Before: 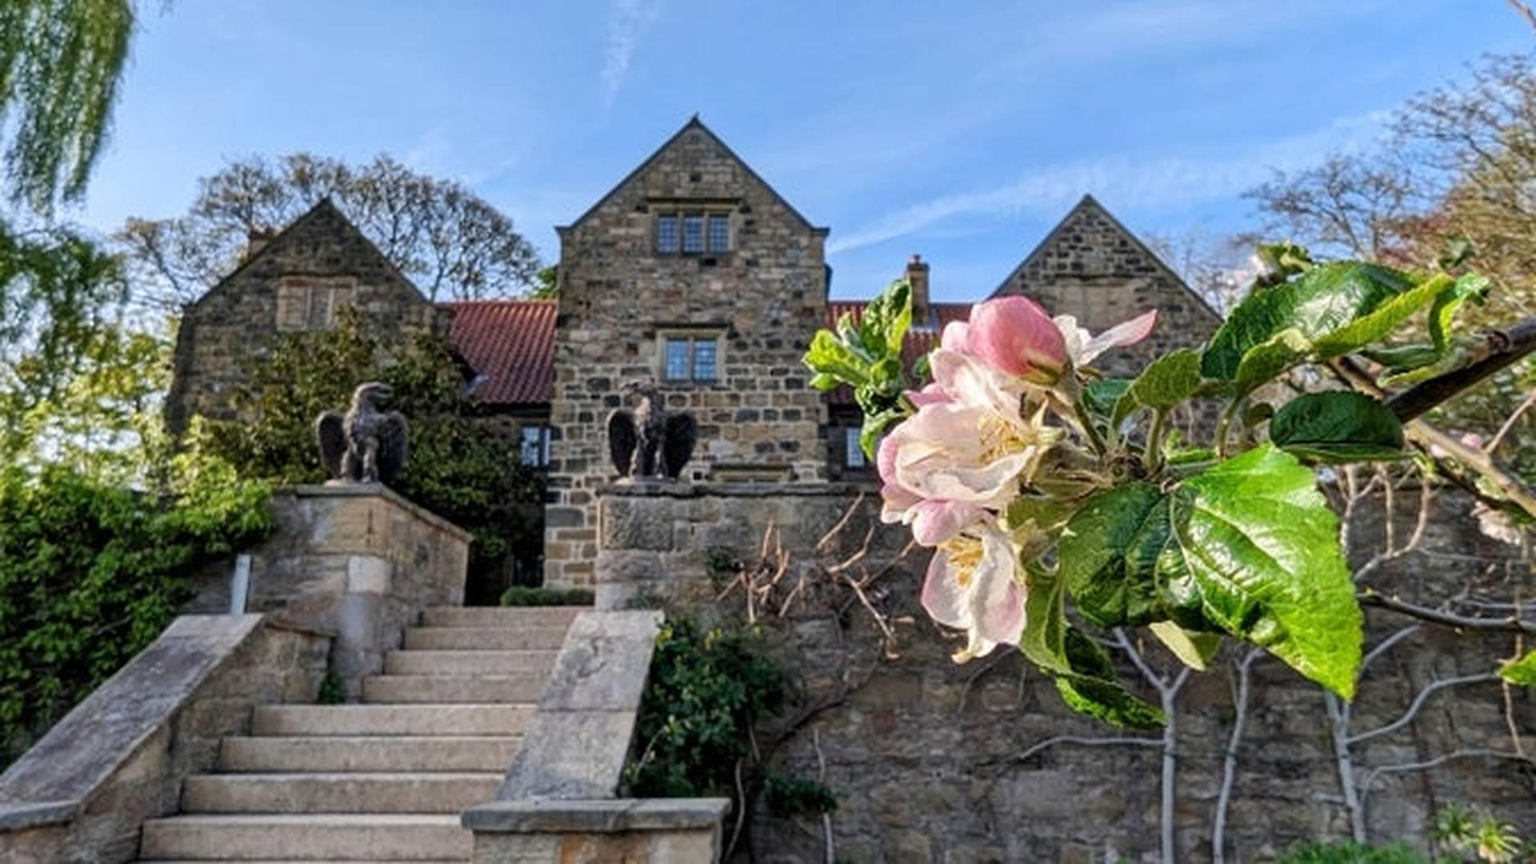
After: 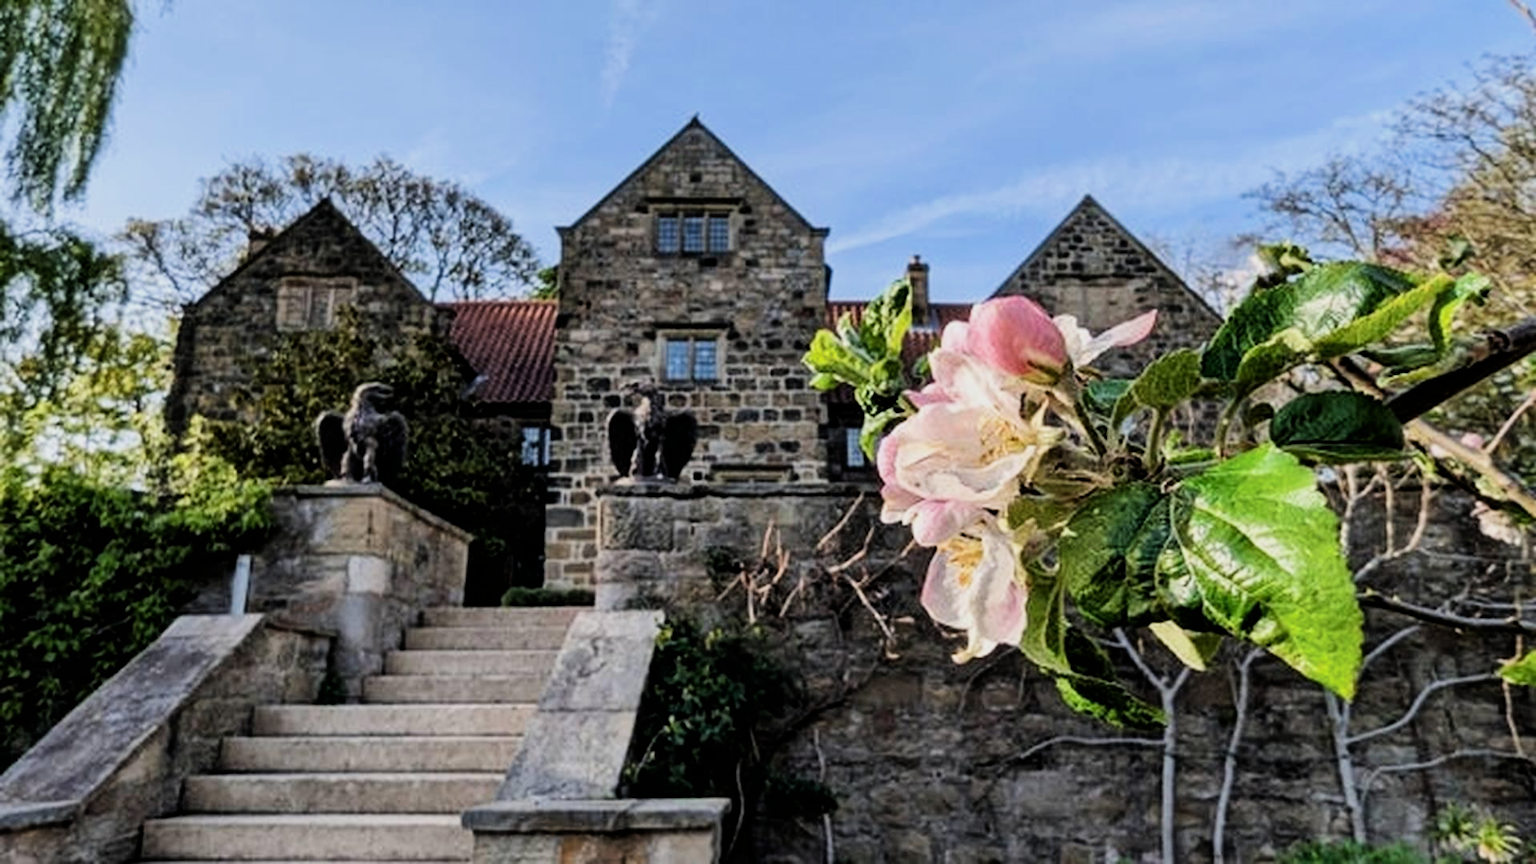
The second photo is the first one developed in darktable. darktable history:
filmic rgb: black relative exposure -8.03 EV, white relative exposure 4.01 EV, hardness 4.12, contrast 1.376, iterations of high-quality reconstruction 0
